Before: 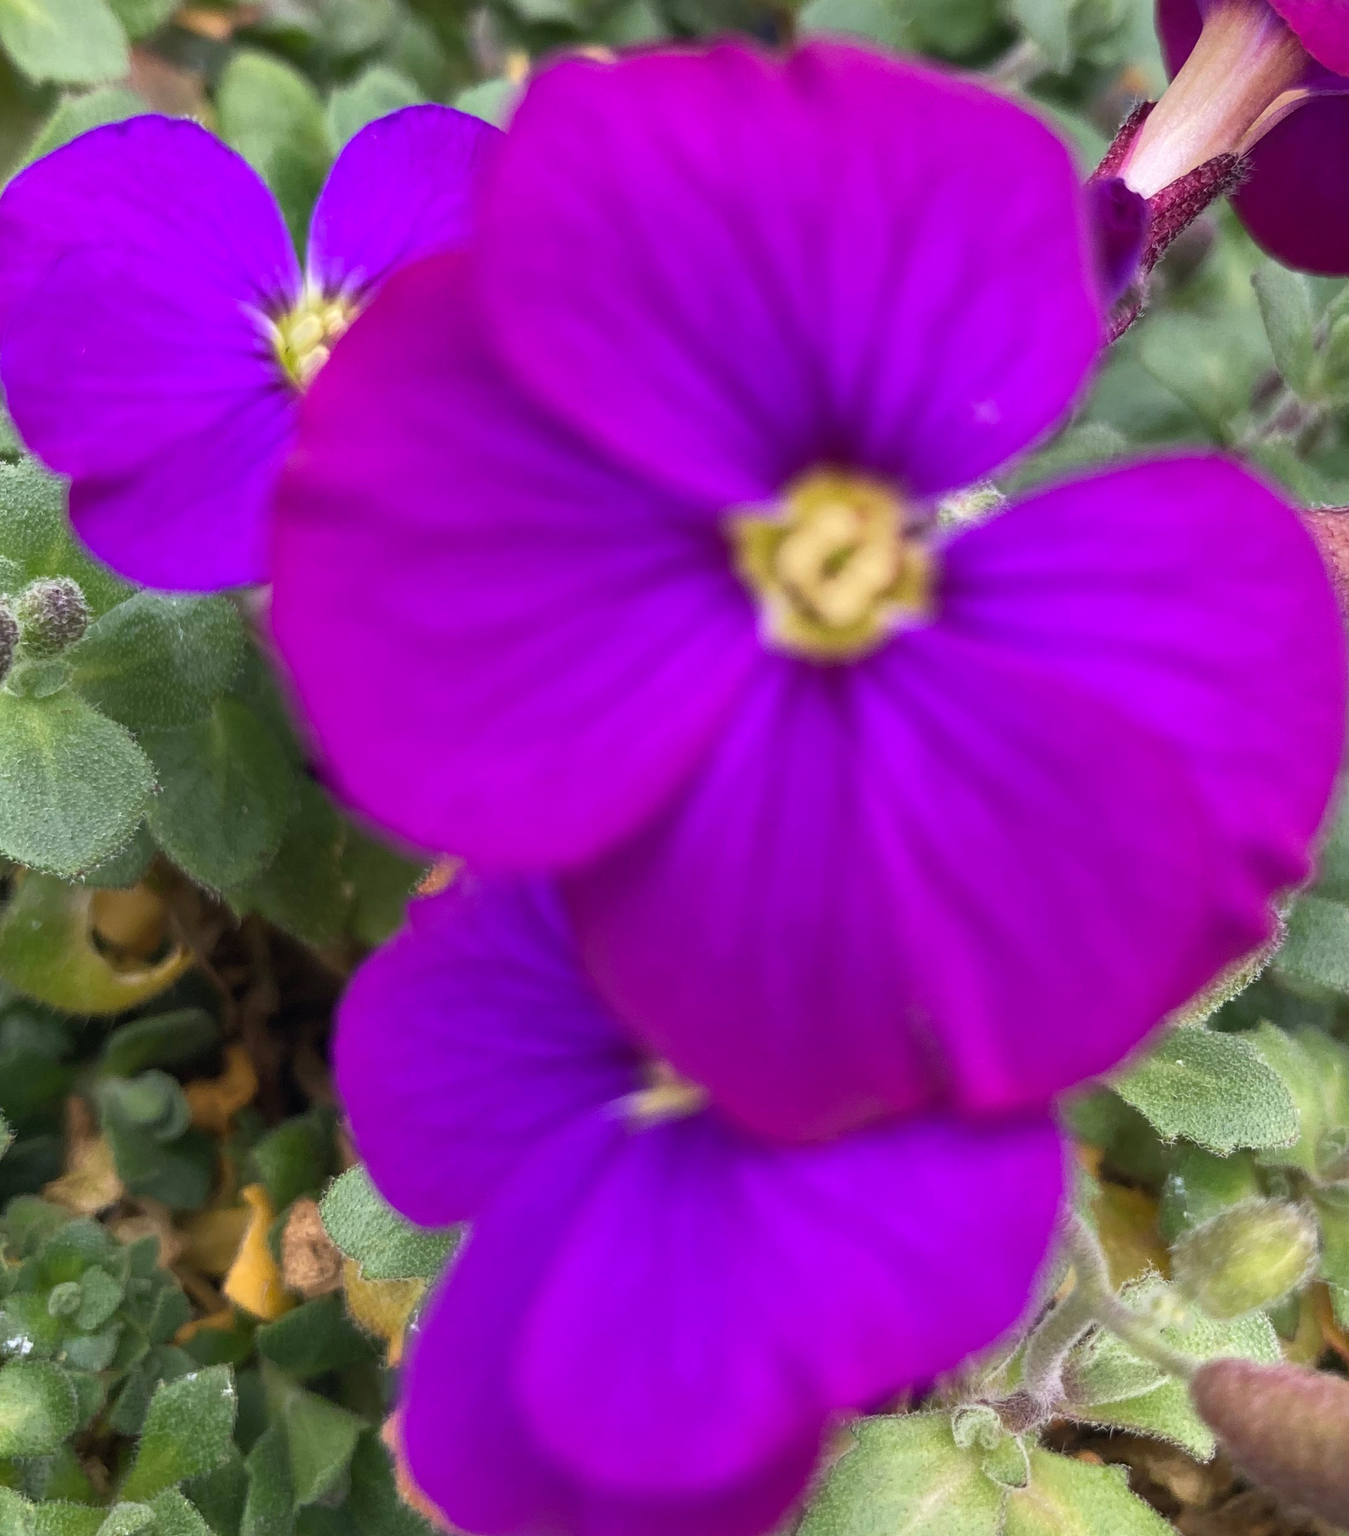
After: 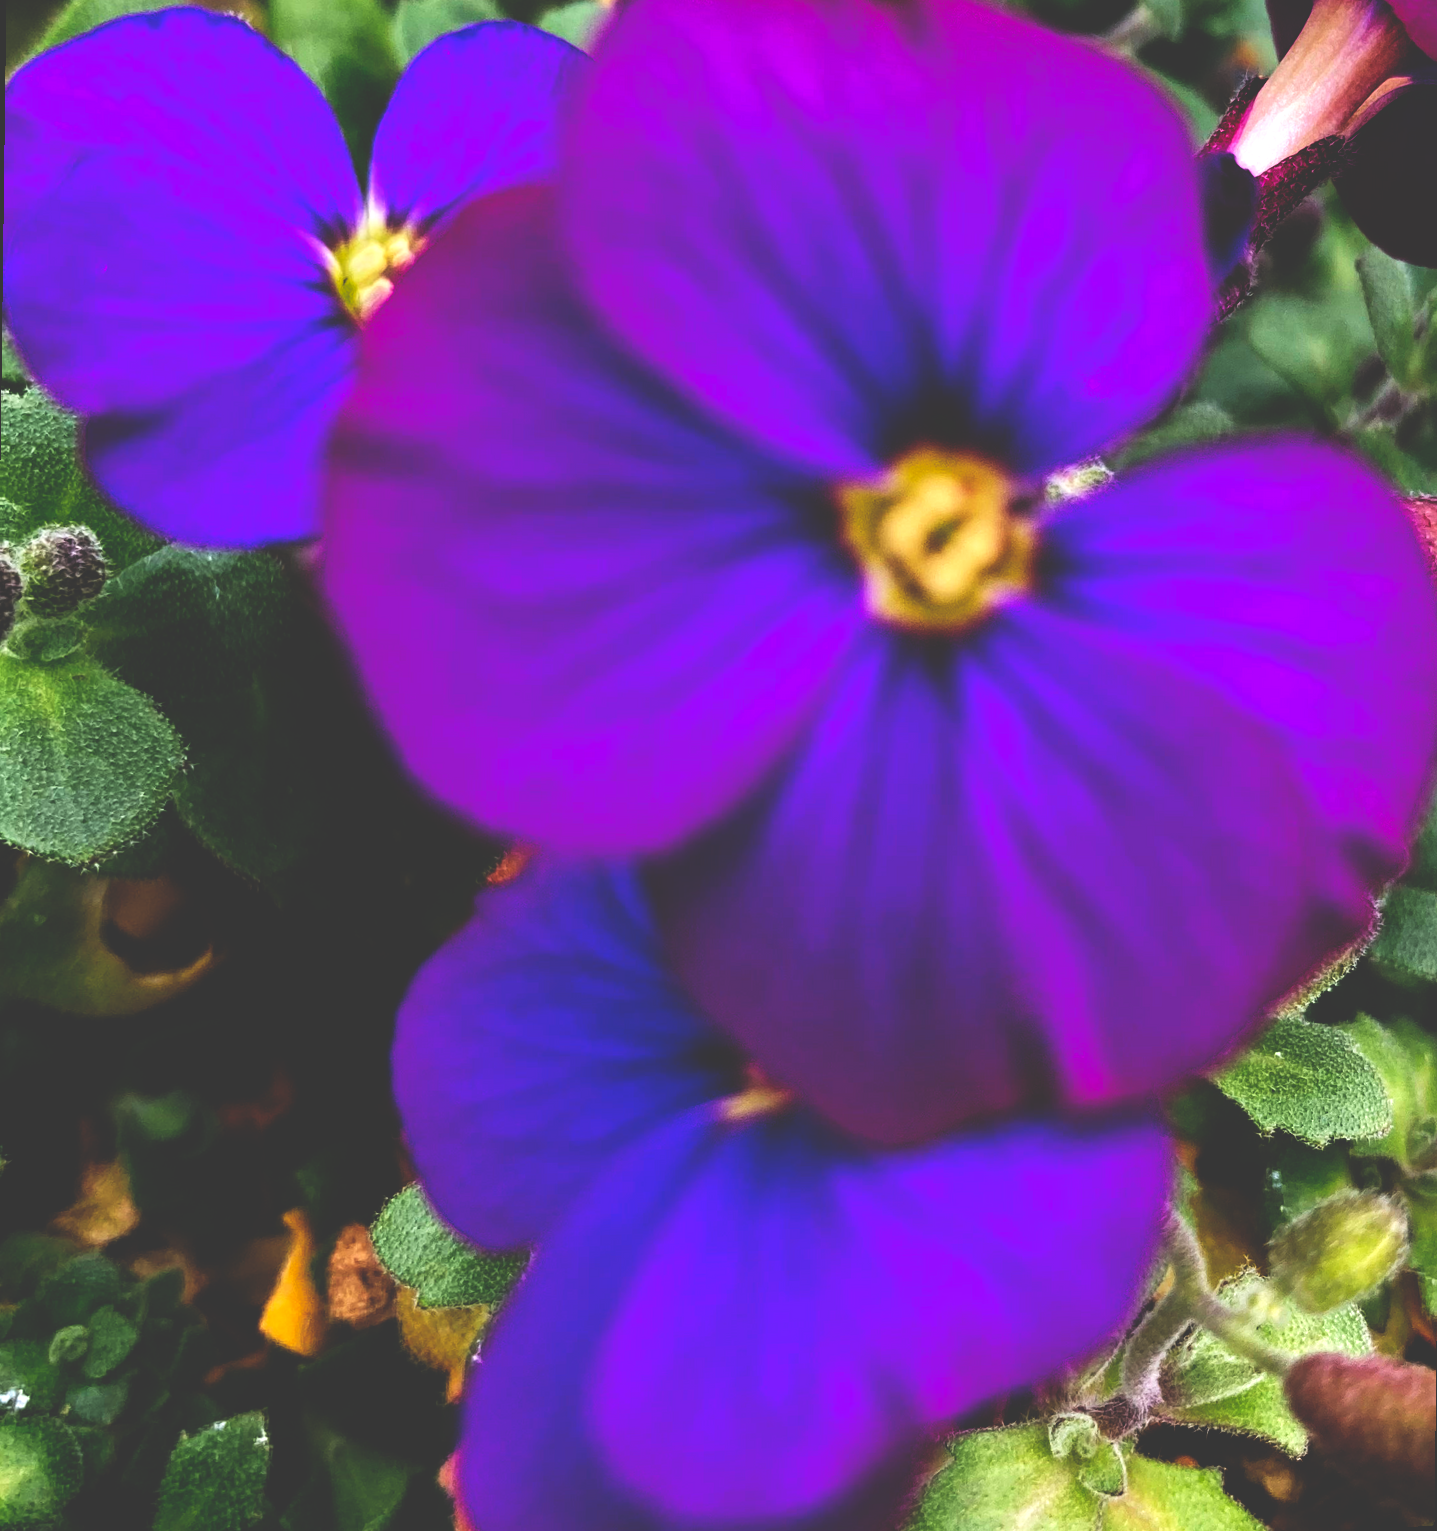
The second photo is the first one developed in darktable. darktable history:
rotate and perspective: rotation 0.679°, lens shift (horizontal) 0.136, crop left 0.009, crop right 0.991, crop top 0.078, crop bottom 0.95
base curve: curves: ch0 [(0, 0.036) (0.083, 0.04) (0.804, 1)], preserve colors none
